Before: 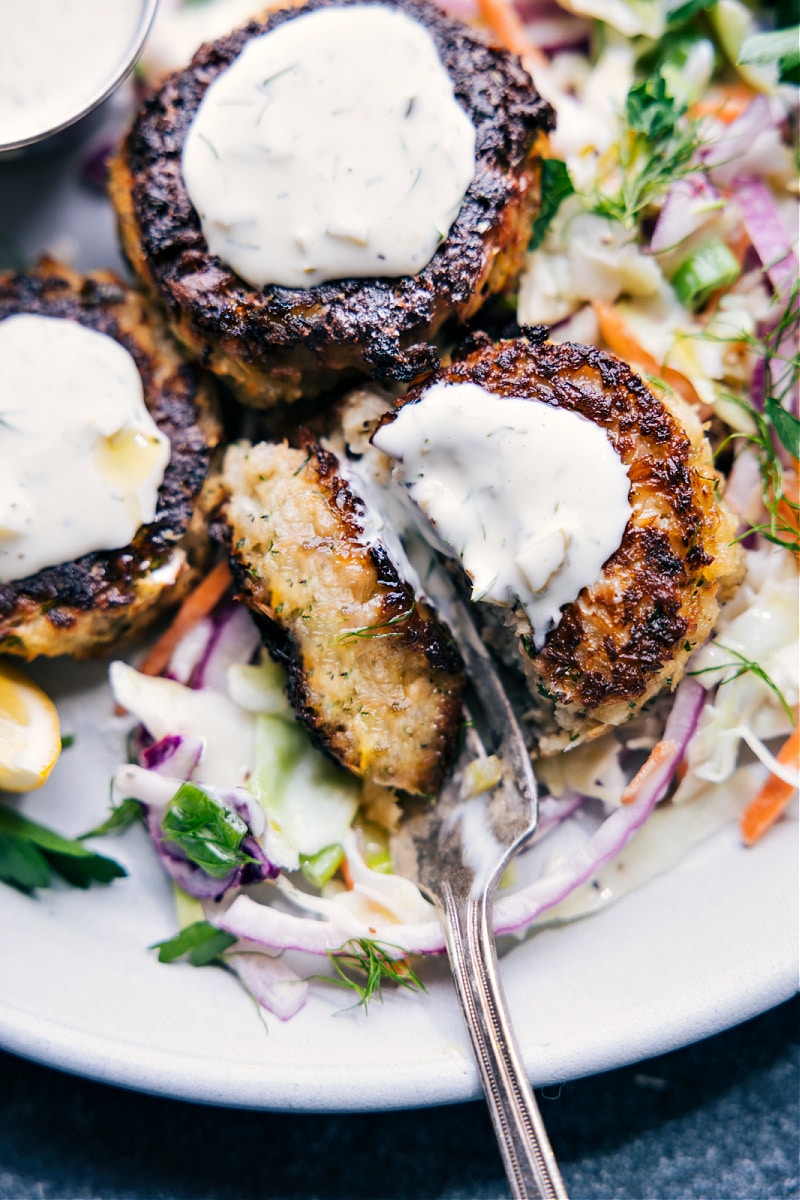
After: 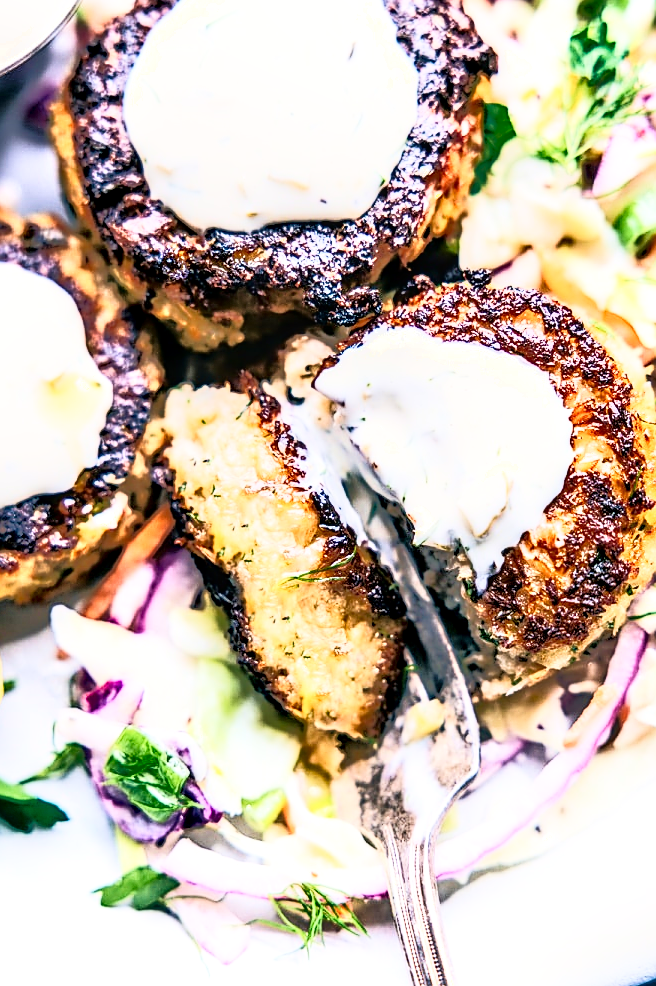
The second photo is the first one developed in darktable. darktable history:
exposure: exposure 0.448 EV, compensate highlight preservation false
crop and rotate: left 7.402%, top 4.698%, right 10.558%, bottom 13.103%
contrast brightness saturation: contrast 0.197, brightness 0.156, saturation 0.216
tone equalizer: -8 EV -0.519 EV, -7 EV -0.341 EV, -6 EV -0.106 EV, -5 EV 0.412 EV, -4 EV 0.967 EV, -3 EV 0.824 EV, -2 EV -0.012 EV, -1 EV 0.123 EV, +0 EV -0.011 EV
shadows and highlights: shadows -62.9, white point adjustment -5.15, highlights 59.69
local contrast: detail 142%
velvia: on, module defaults
sharpen: on, module defaults
